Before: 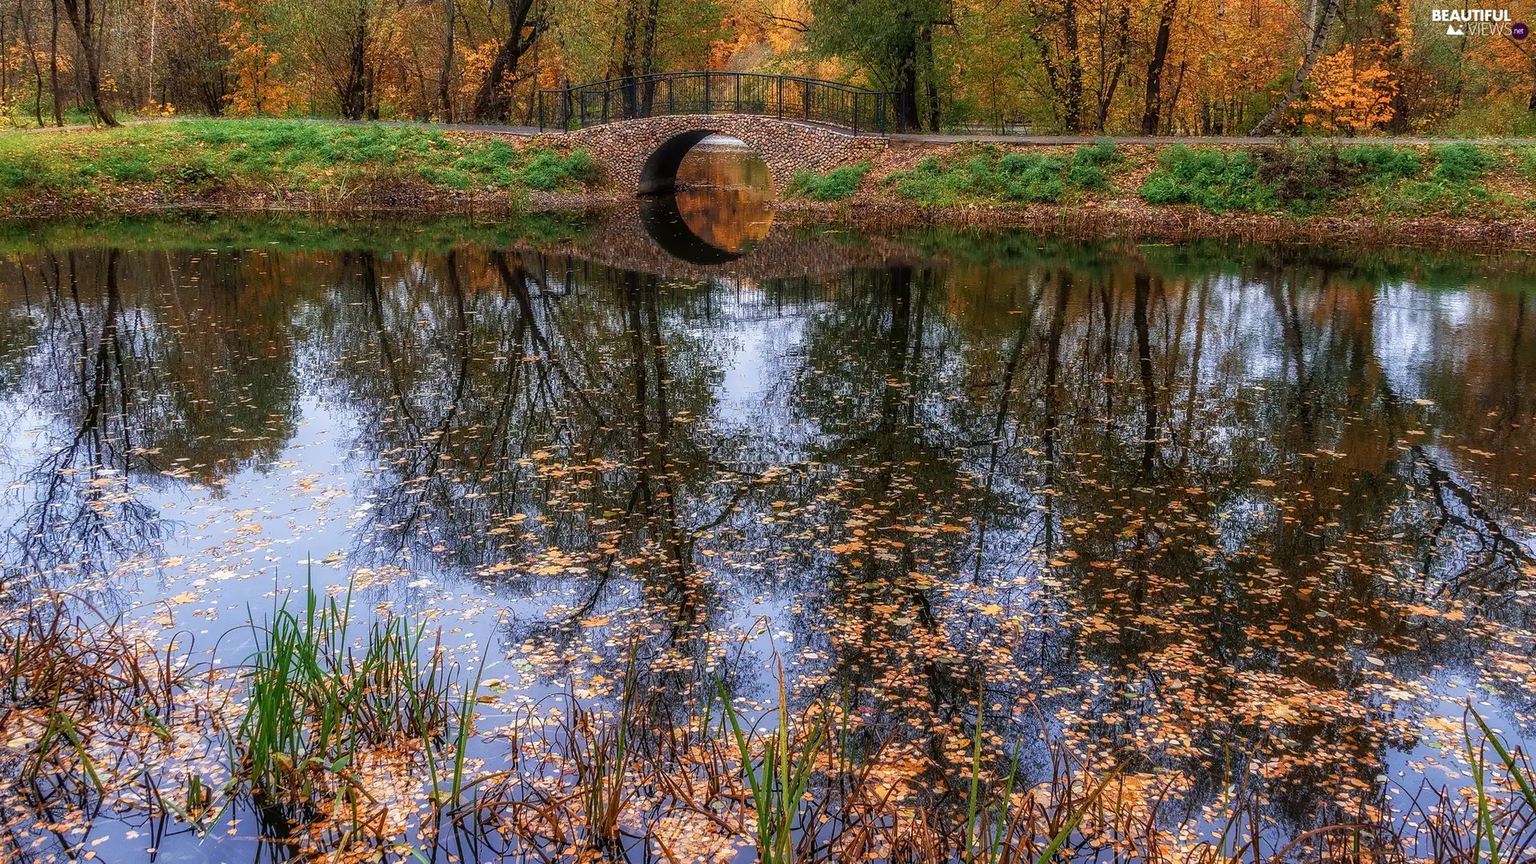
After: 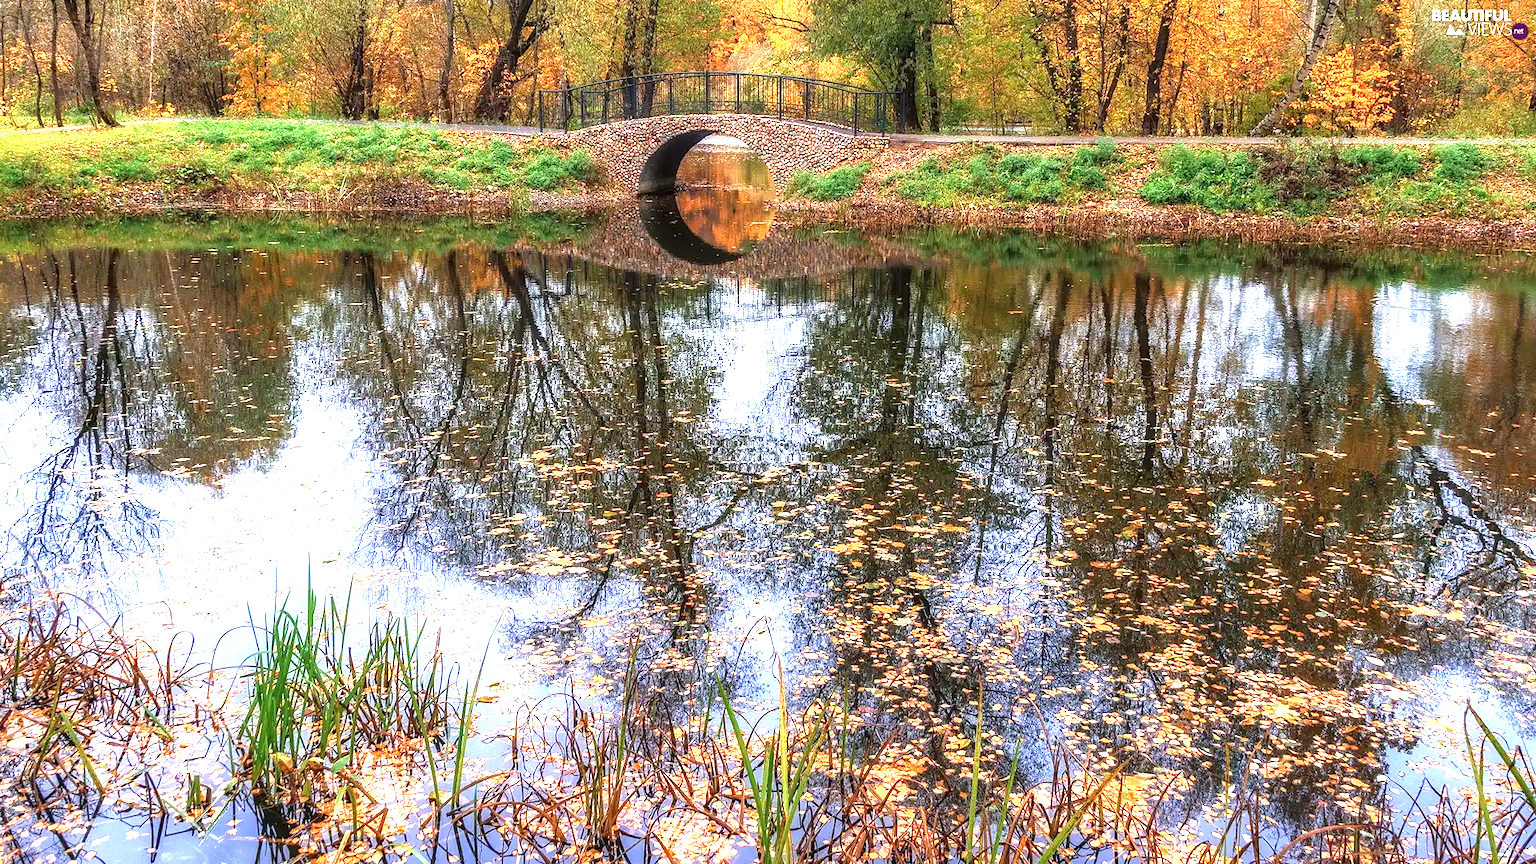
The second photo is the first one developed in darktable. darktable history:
exposure: black level correction 0, exposure 1.576 EV, compensate highlight preservation false
